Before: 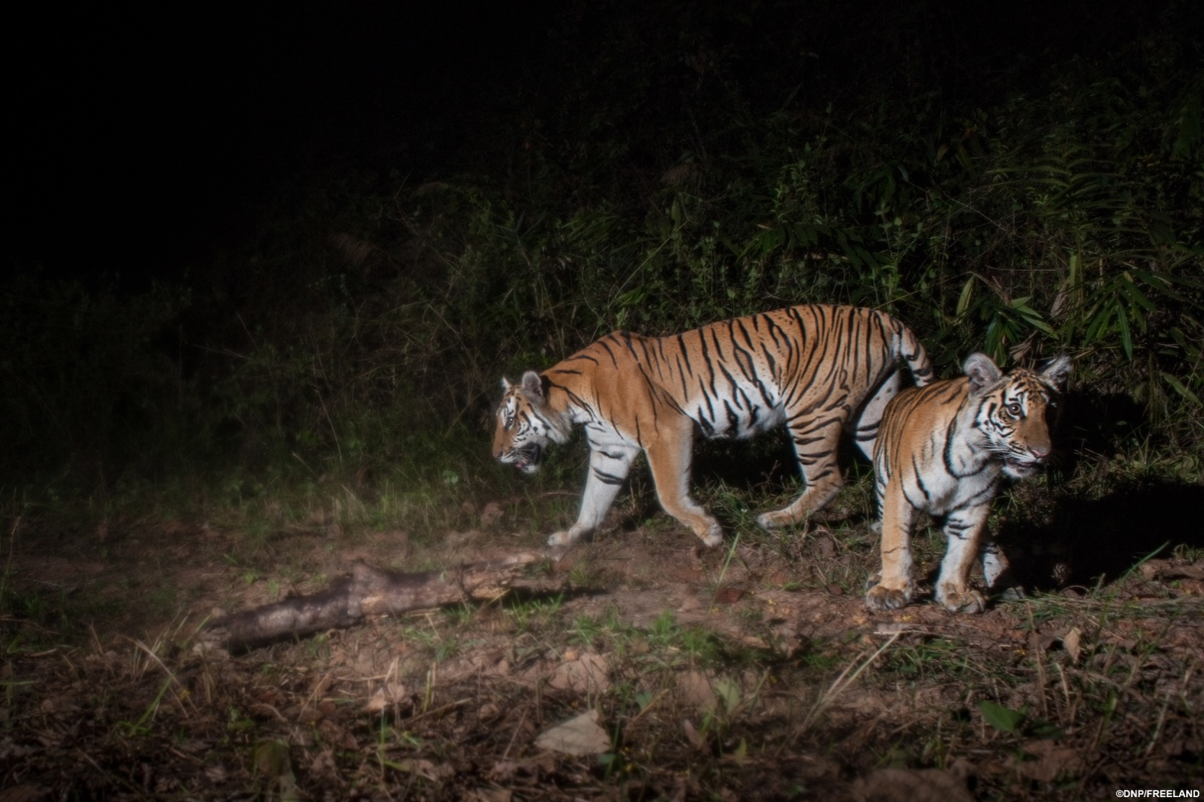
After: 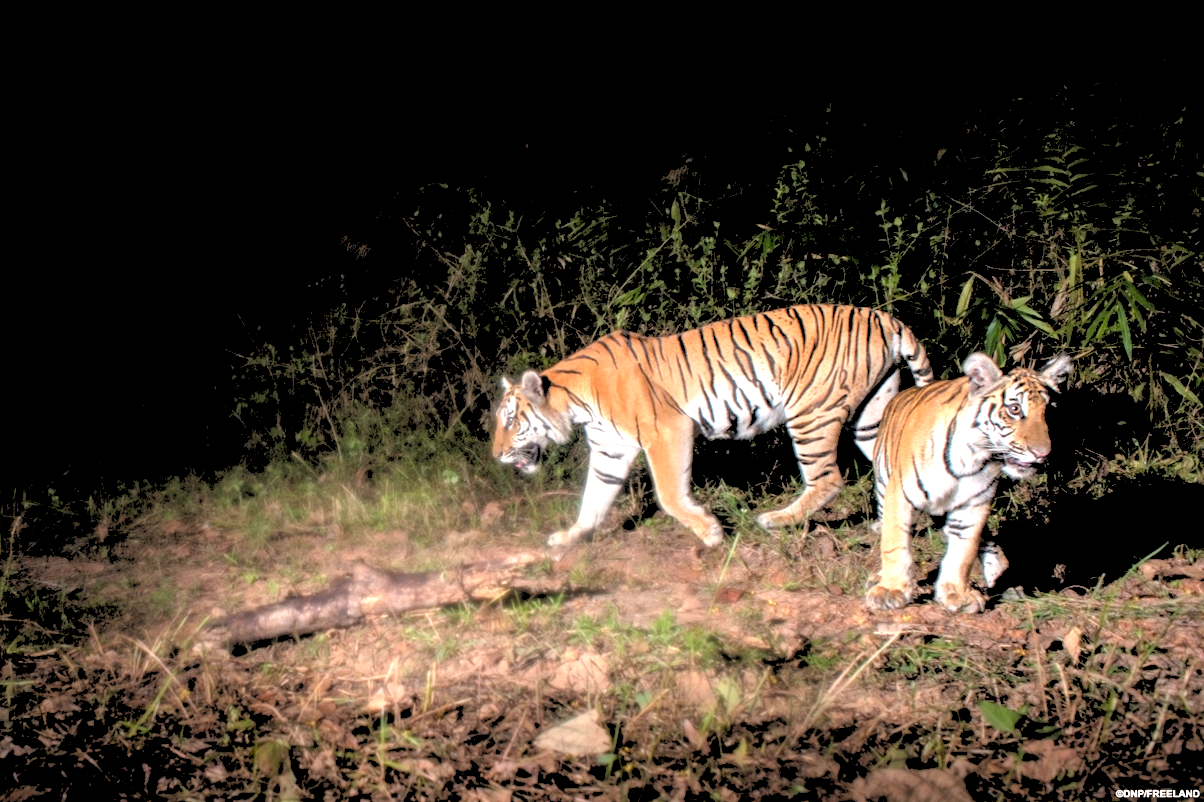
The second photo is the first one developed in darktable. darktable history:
rgb levels: levels [[0.027, 0.429, 0.996], [0, 0.5, 1], [0, 0.5, 1]]
color correction: highlights a* 3.84, highlights b* 5.07
exposure: black level correction 0.001, exposure 1.646 EV, compensate exposure bias true, compensate highlight preservation false
